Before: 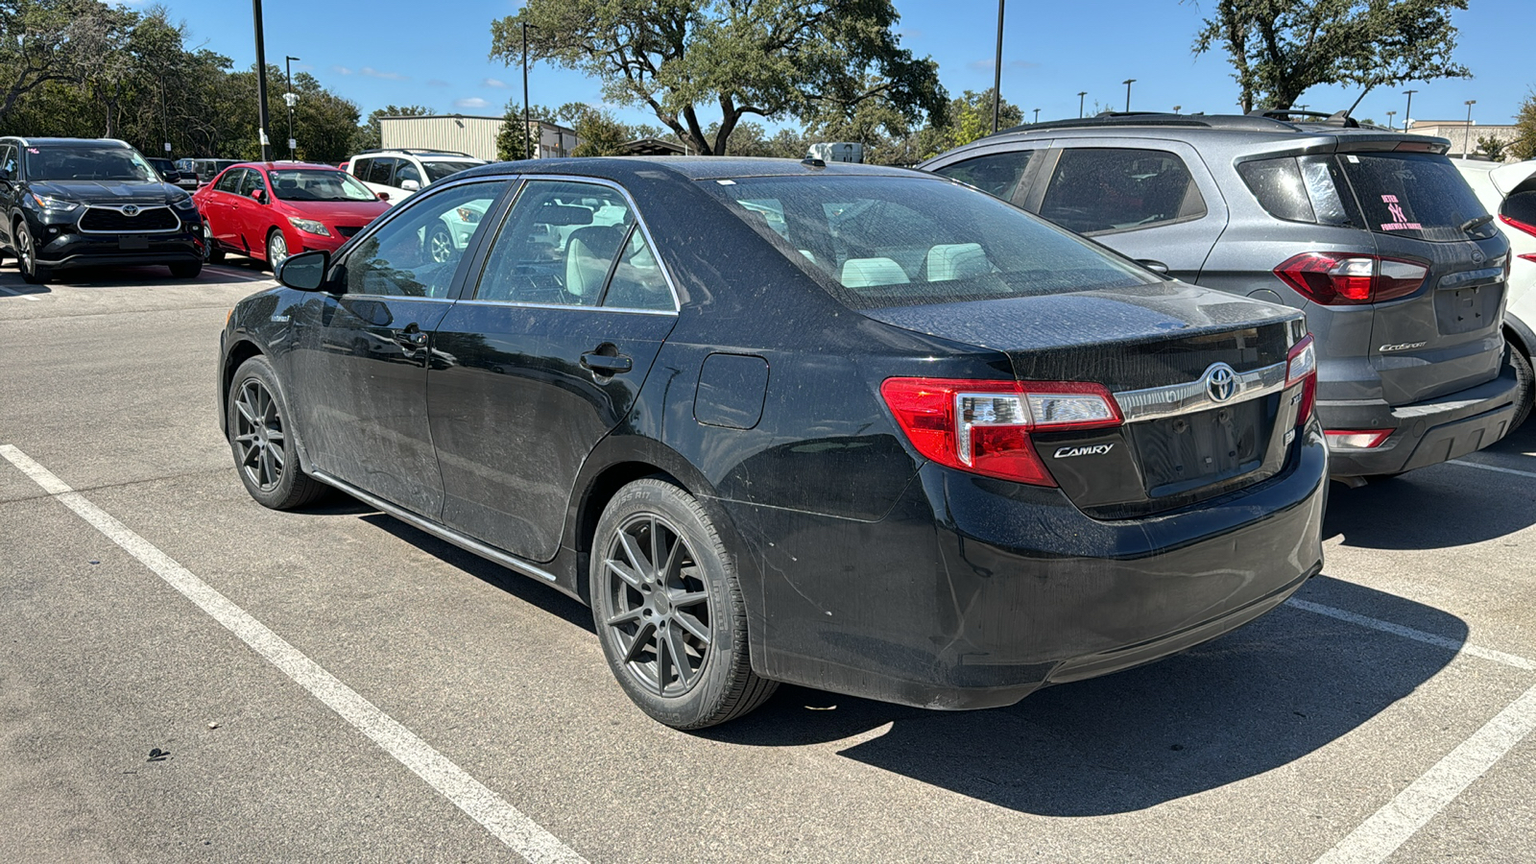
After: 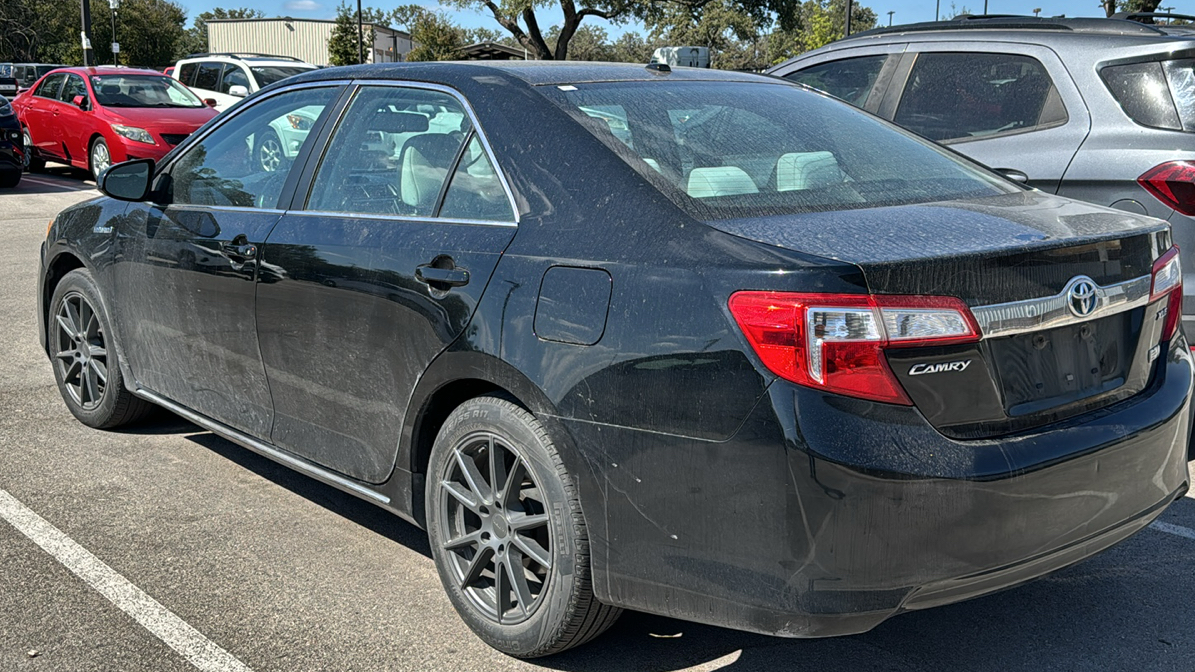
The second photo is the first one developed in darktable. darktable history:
shadows and highlights: shadows 20.91, highlights -82.73, soften with gaussian
crop and rotate: left 11.831%, top 11.346%, right 13.429%, bottom 13.899%
